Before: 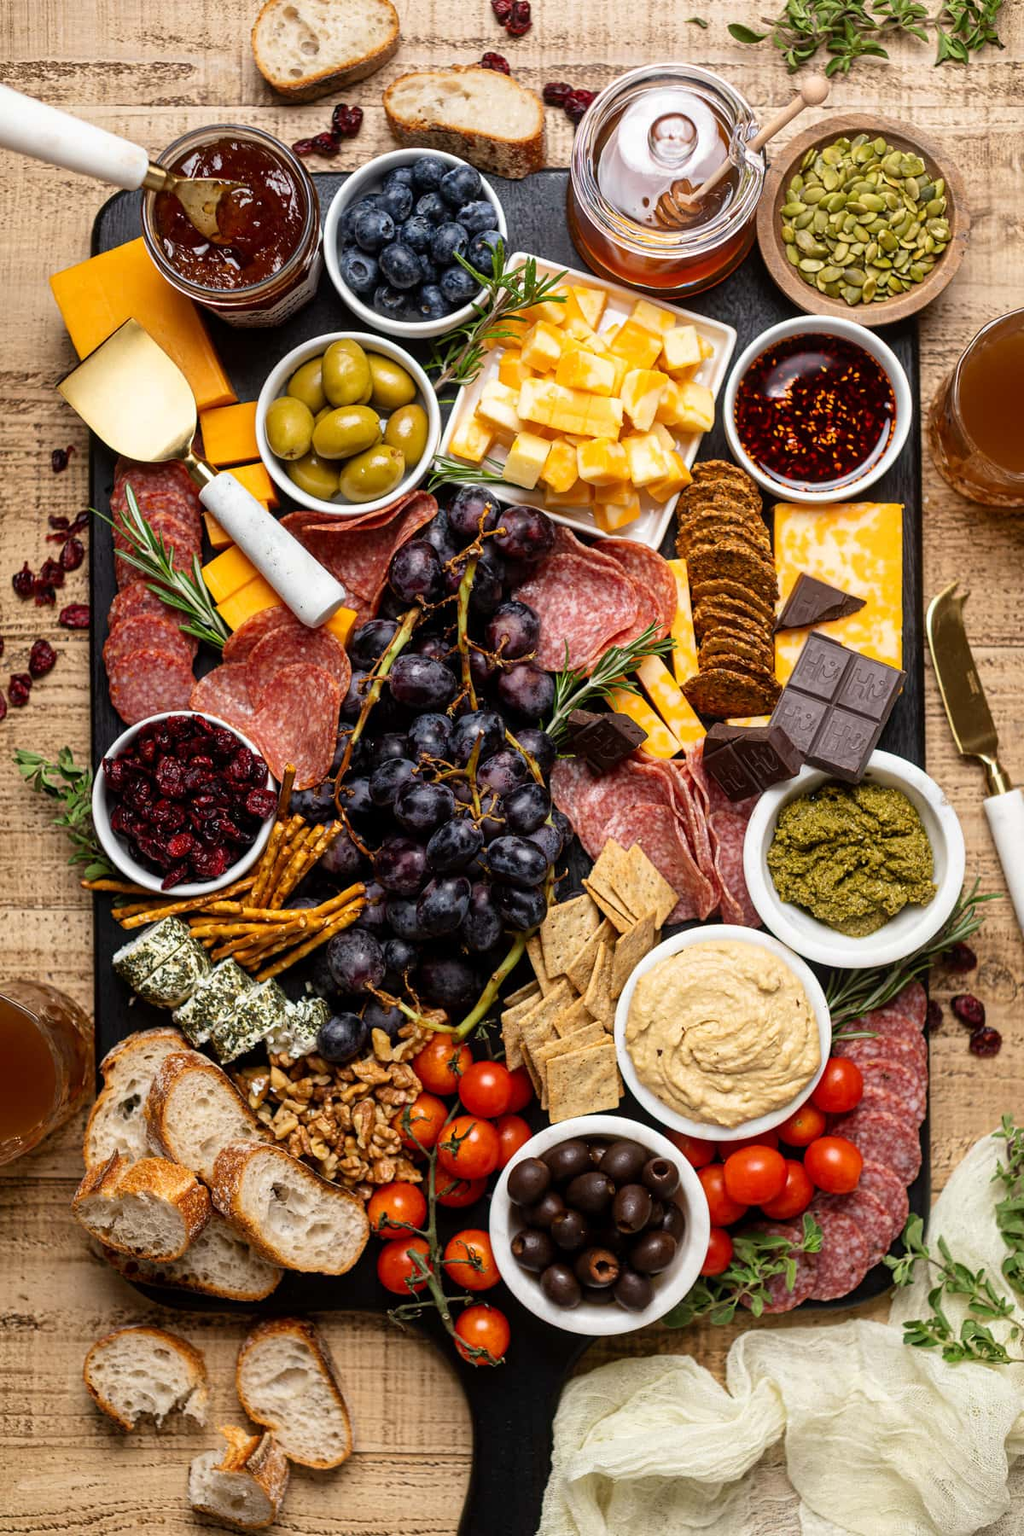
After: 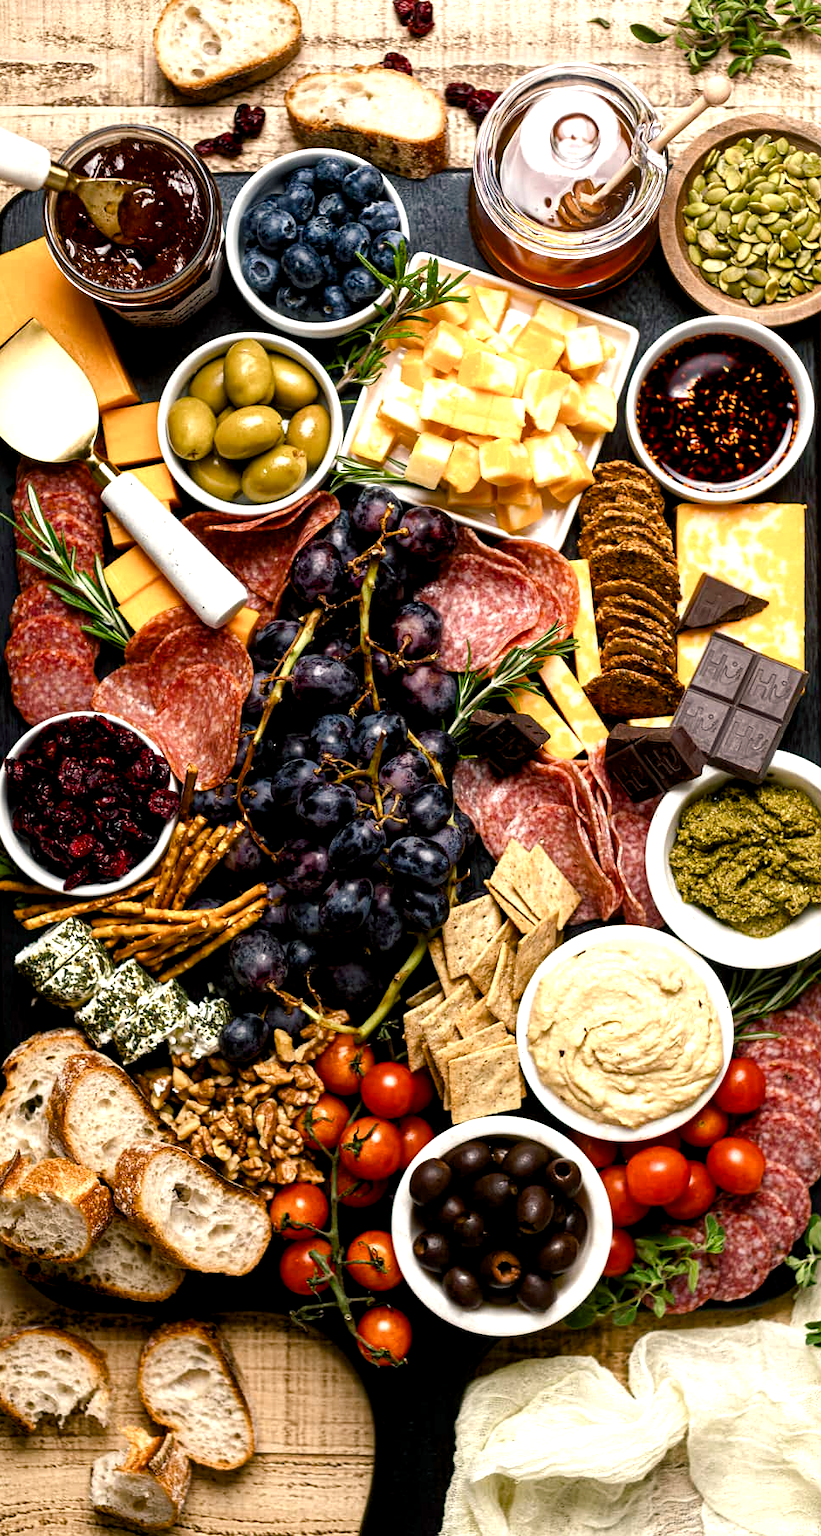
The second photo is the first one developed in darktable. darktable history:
crop and rotate: left 9.597%, right 10.195%
color balance rgb: shadows lift › chroma 2.79%, shadows lift › hue 190.66°, power › hue 171.85°, highlights gain › chroma 2.16%, highlights gain › hue 75.26°, global offset › luminance -0.51%, perceptual saturation grading › highlights -33.8%, perceptual saturation grading › mid-tones 14.98%, perceptual saturation grading › shadows 48.43%, perceptual brilliance grading › highlights 15.68%, perceptual brilliance grading › mid-tones 6.62%, perceptual brilliance grading › shadows -14.98%, global vibrance 11.32%, contrast 5.05%
